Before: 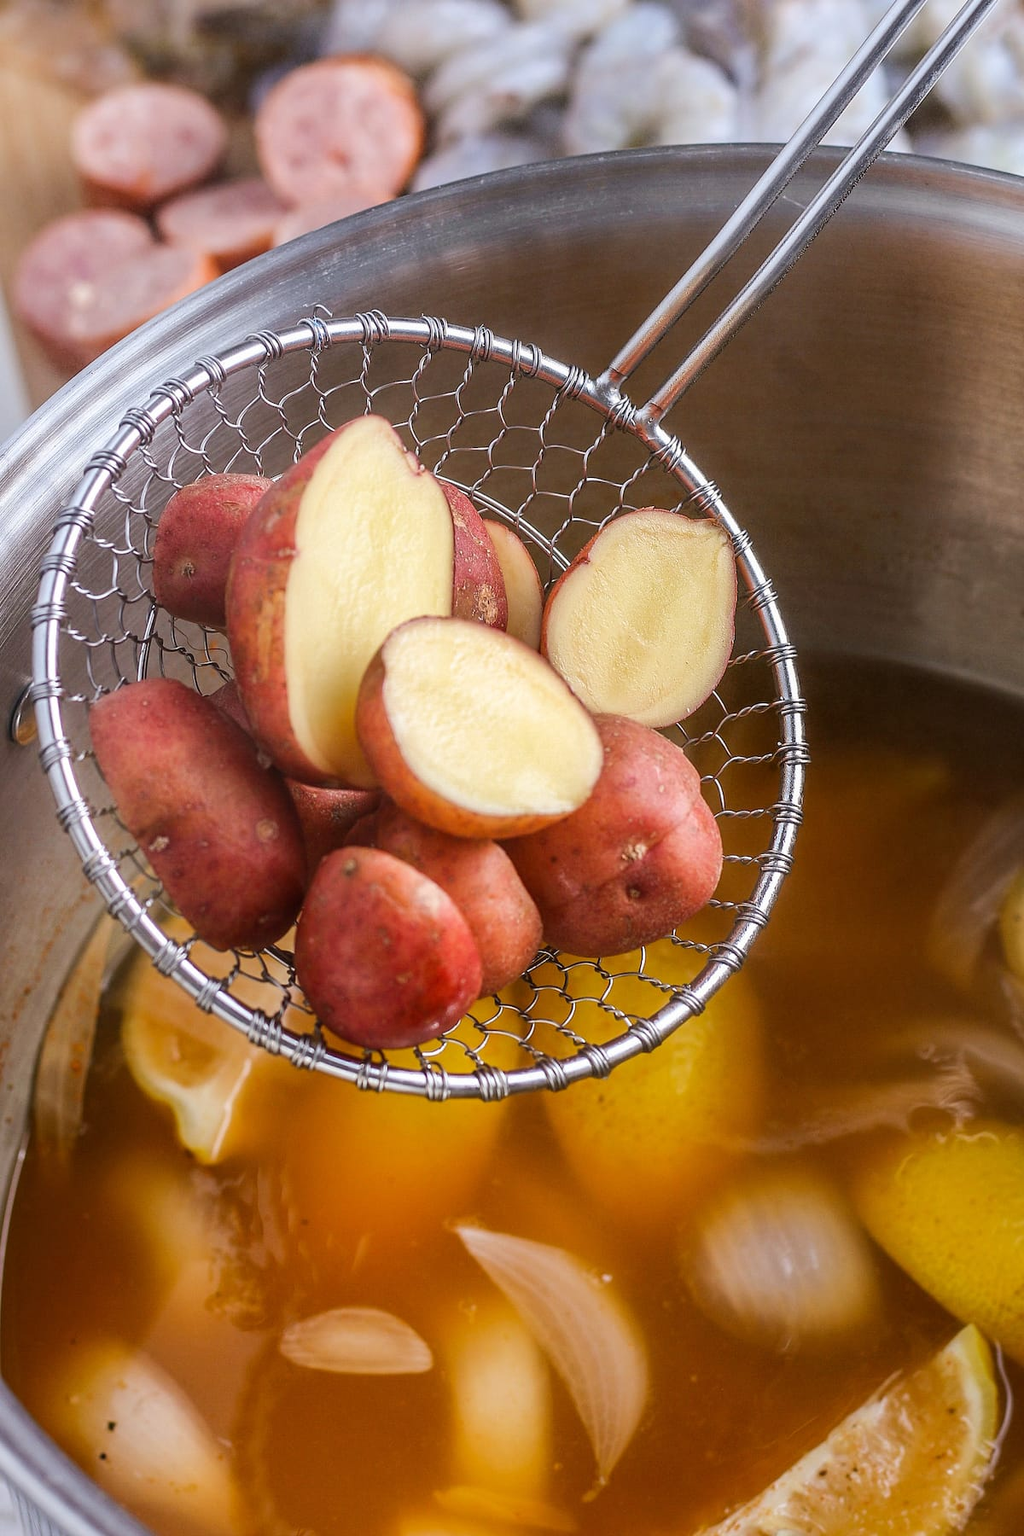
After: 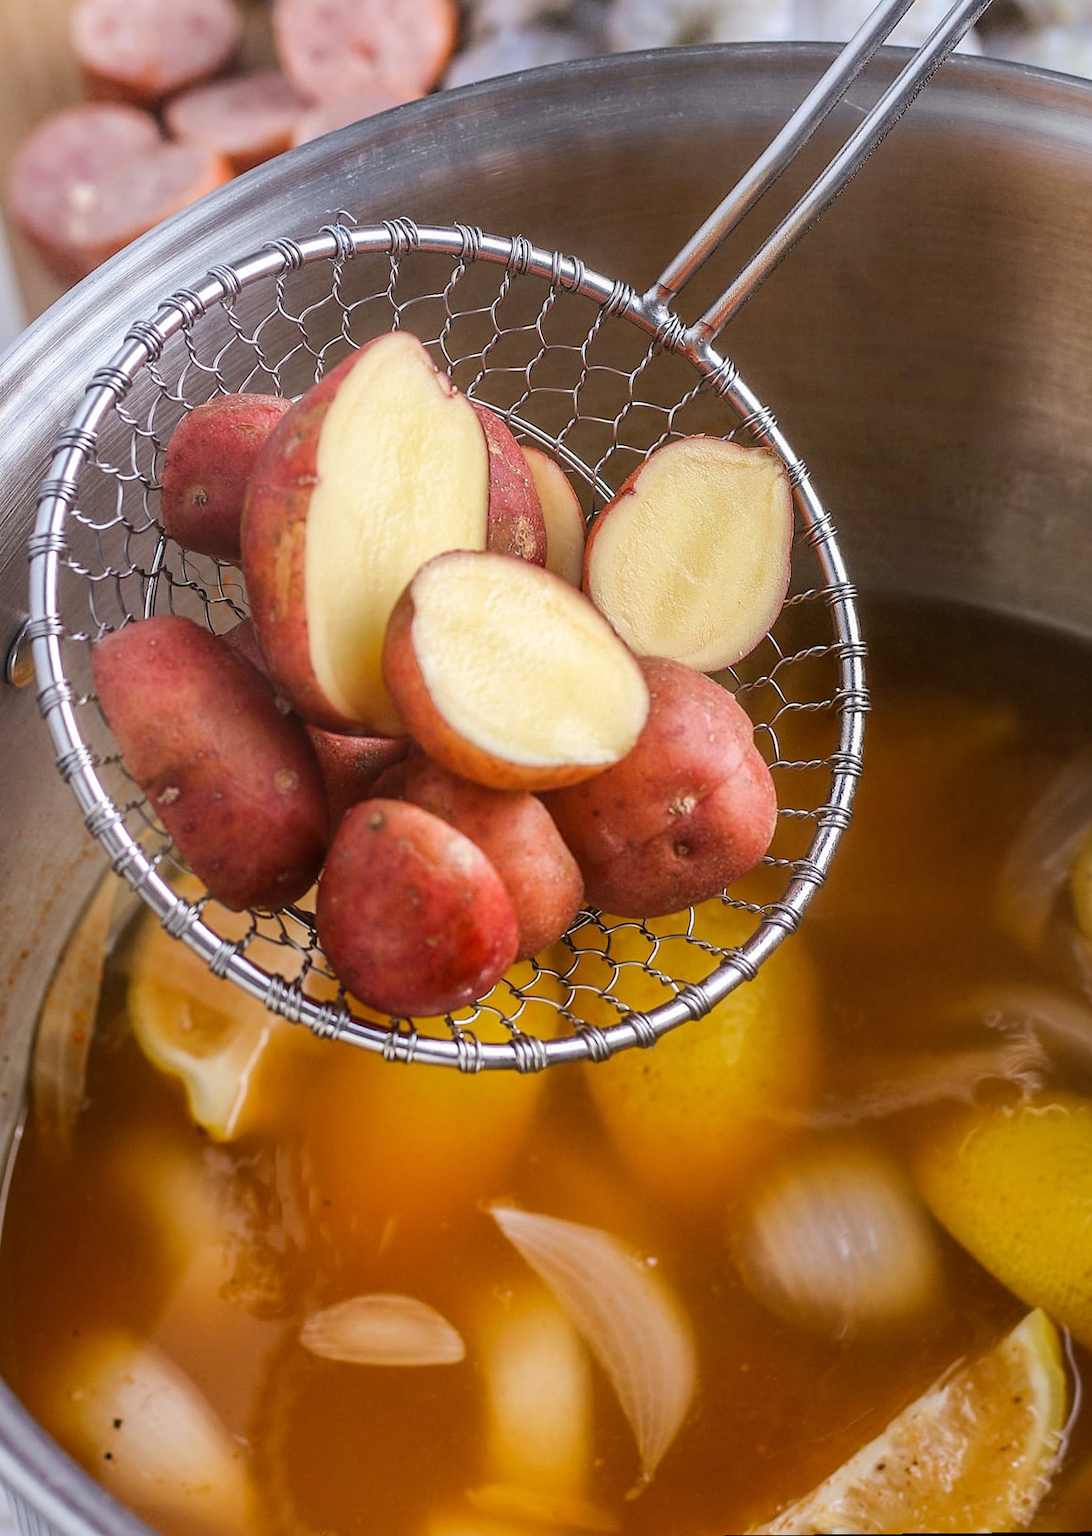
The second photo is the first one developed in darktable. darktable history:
crop and rotate: top 6.25%
rotate and perspective: rotation 0.174°, lens shift (vertical) 0.013, lens shift (horizontal) 0.019, shear 0.001, automatic cropping original format, crop left 0.007, crop right 0.991, crop top 0.016, crop bottom 0.997
